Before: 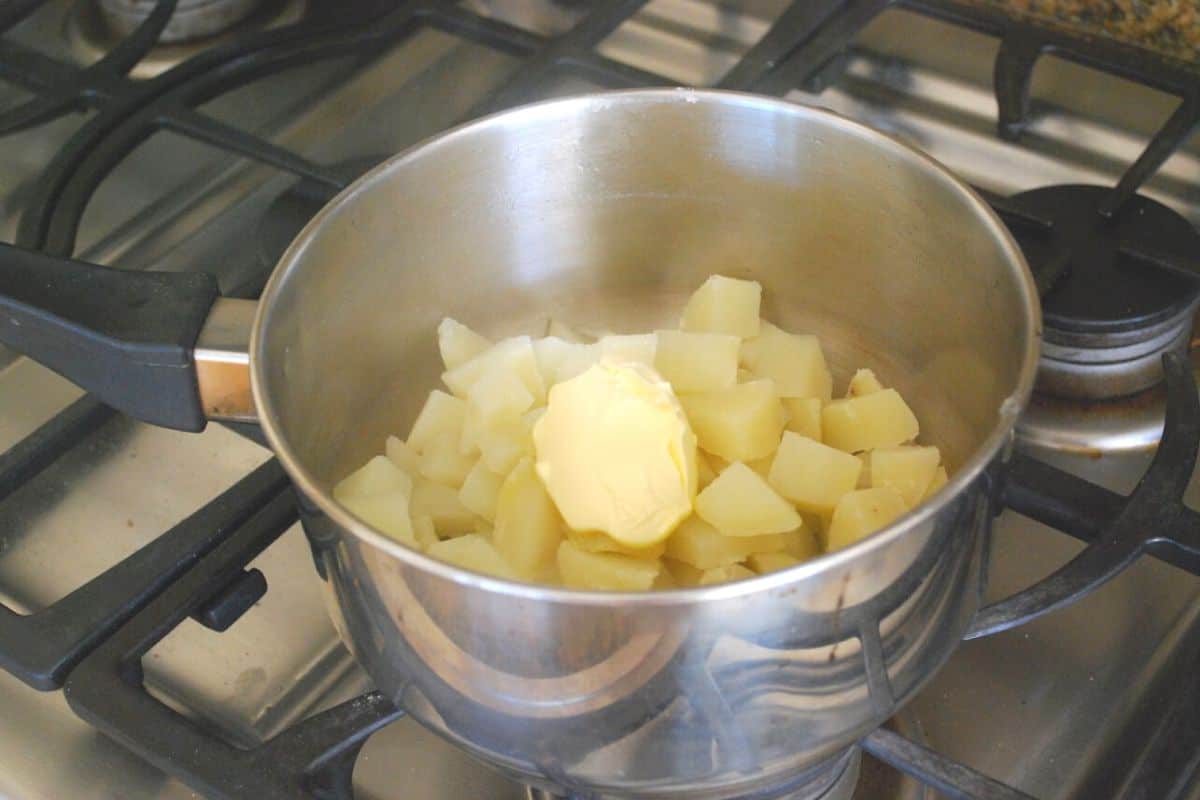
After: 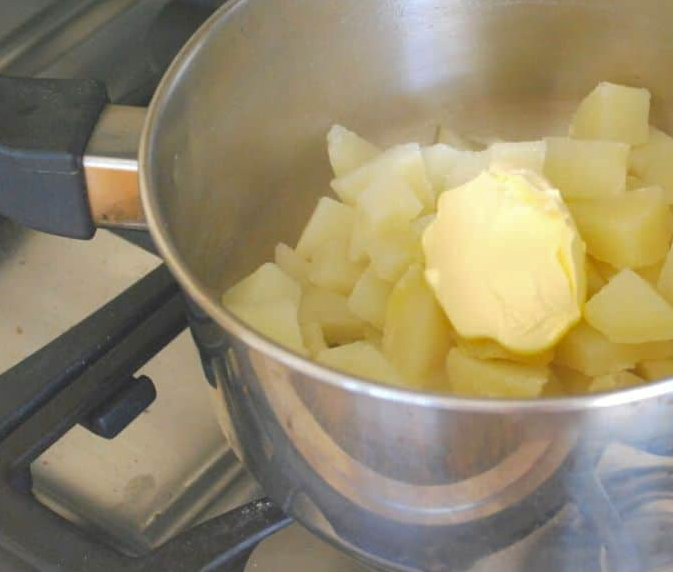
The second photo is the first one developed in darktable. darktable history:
crop: left 9.272%, top 24.141%, right 34.632%, bottom 4.328%
shadows and highlights: on, module defaults
